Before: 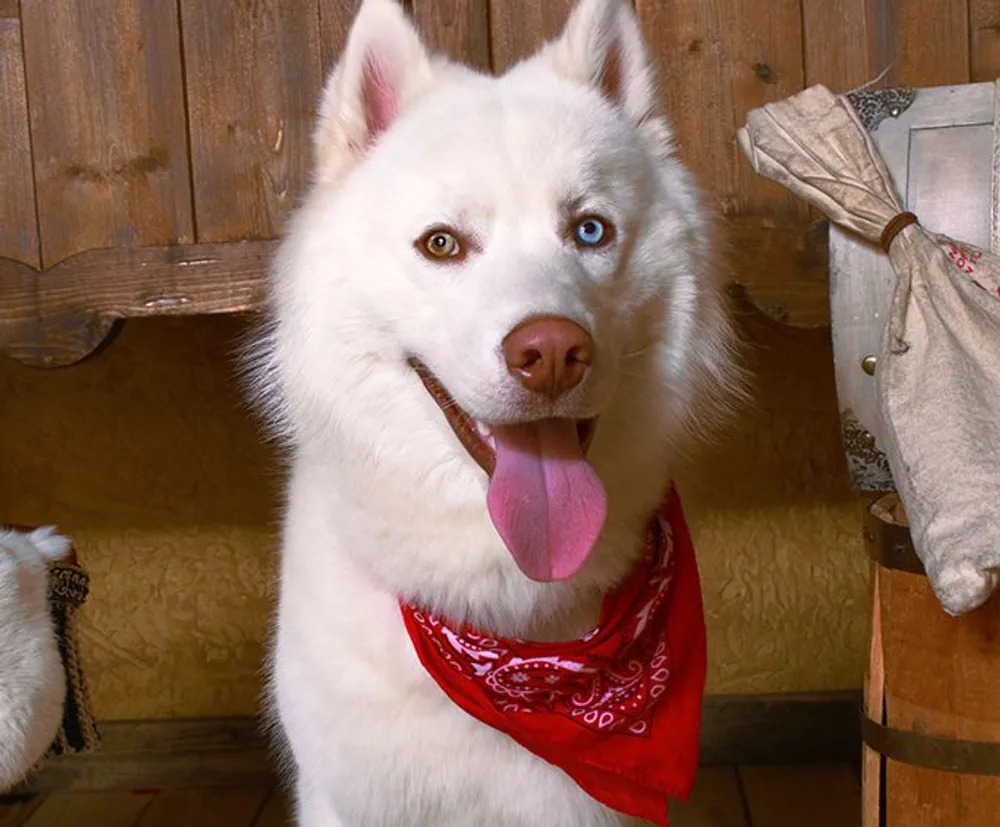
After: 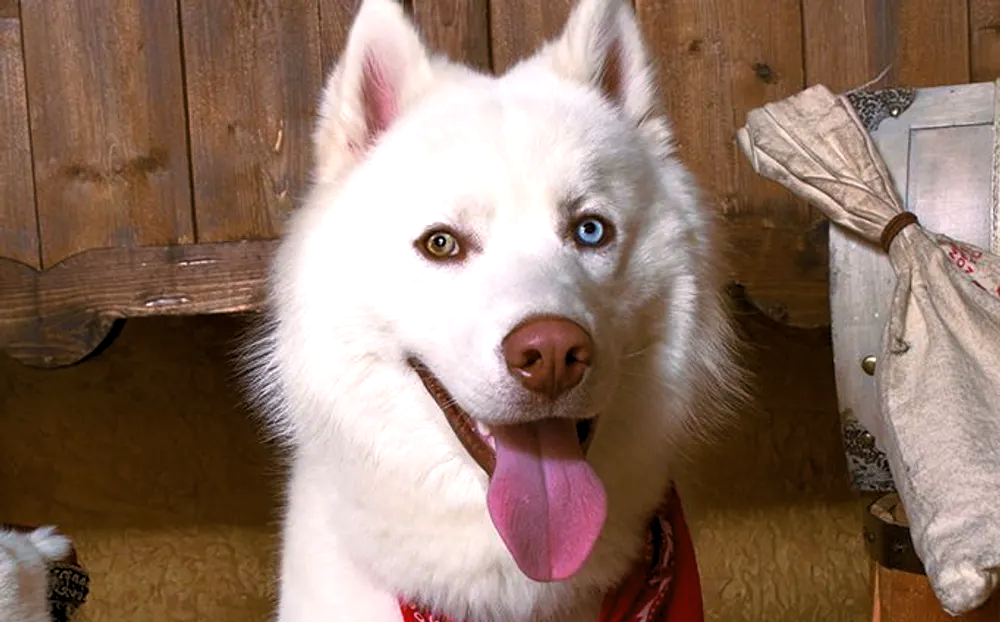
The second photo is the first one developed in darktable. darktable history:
crop: bottom 24.739%
levels: levels [0.062, 0.494, 0.925]
